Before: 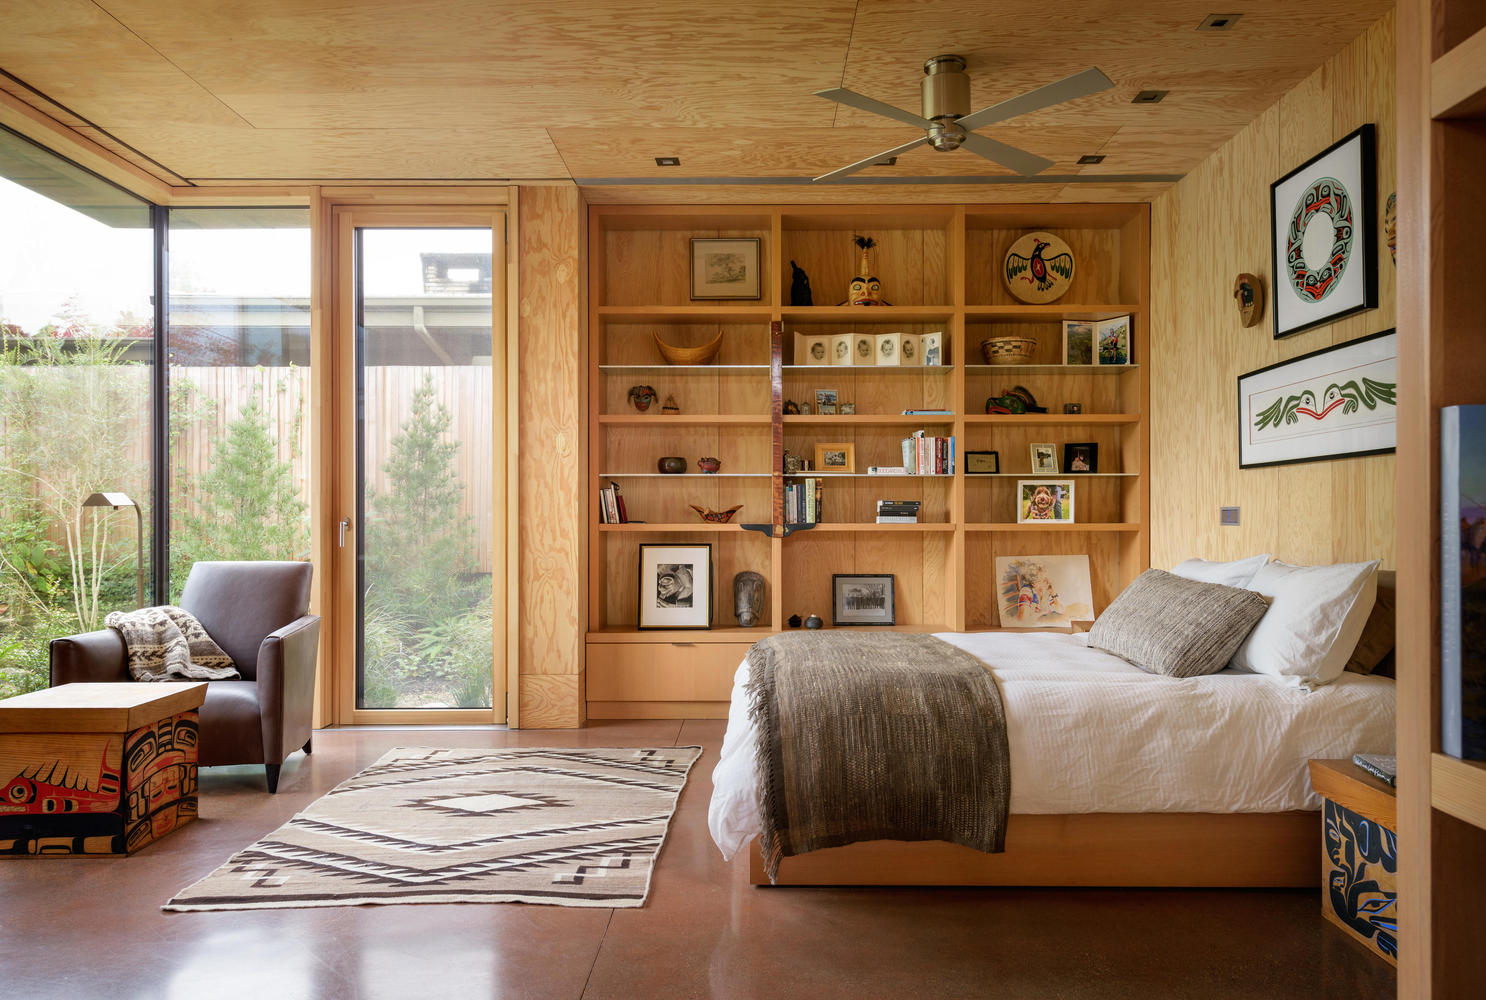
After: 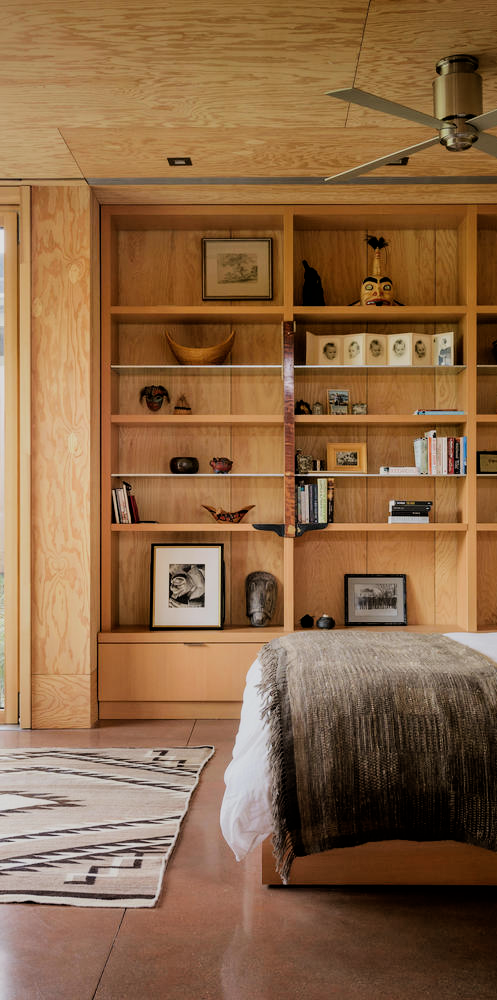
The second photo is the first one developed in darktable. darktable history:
color correction: highlights a* 0.027, highlights b* -0.347
filmic rgb: black relative exposure -5.02 EV, white relative exposure 3.97 EV, threshold 3.06 EV, hardness 2.89, contrast 1.191, enable highlight reconstruction true
crop: left 32.898%, right 33.641%
